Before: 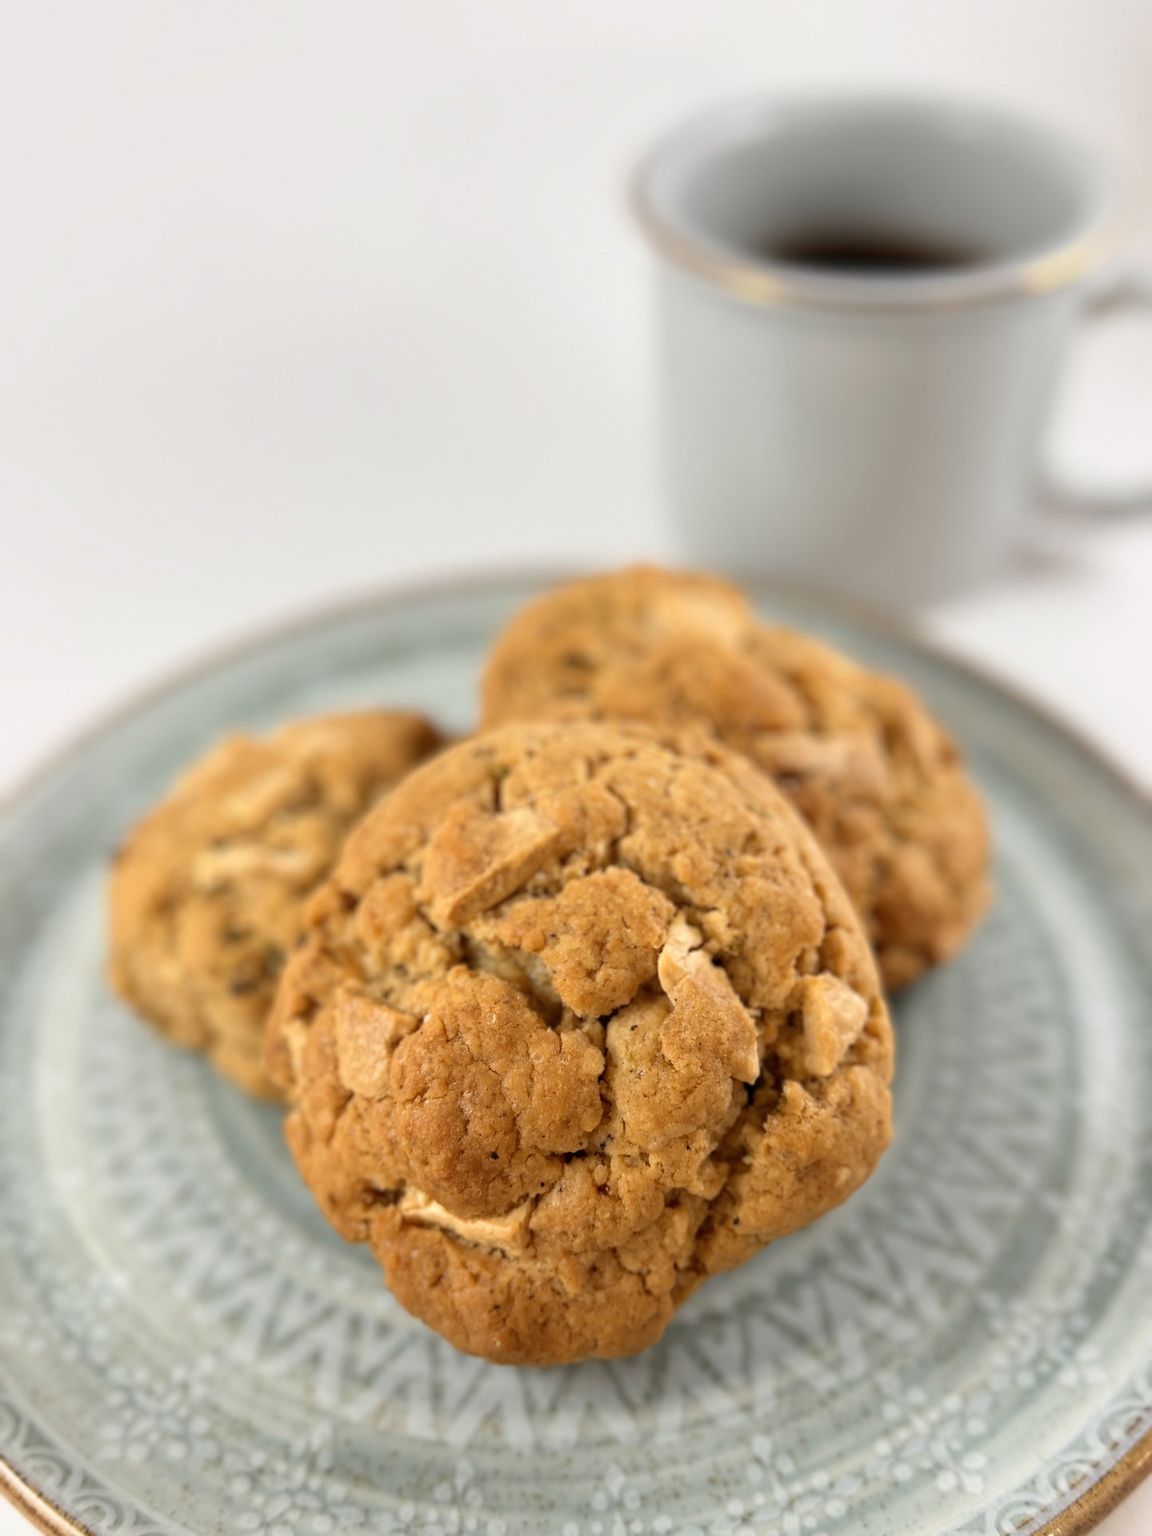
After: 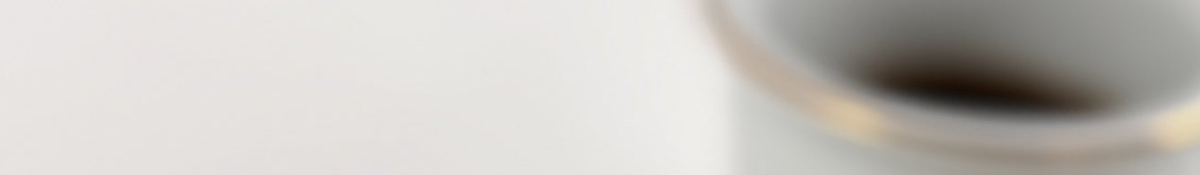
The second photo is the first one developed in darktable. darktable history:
rotate and perspective: rotation -0.013°, lens shift (vertical) -0.027, lens shift (horizontal) 0.178, crop left 0.016, crop right 0.989, crop top 0.082, crop bottom 0.918
sharpen: radius 1.685, amount 1.294
crop and rotate: left 9.644%, top 9.491%, right 6.021%, bottom 80.509%
